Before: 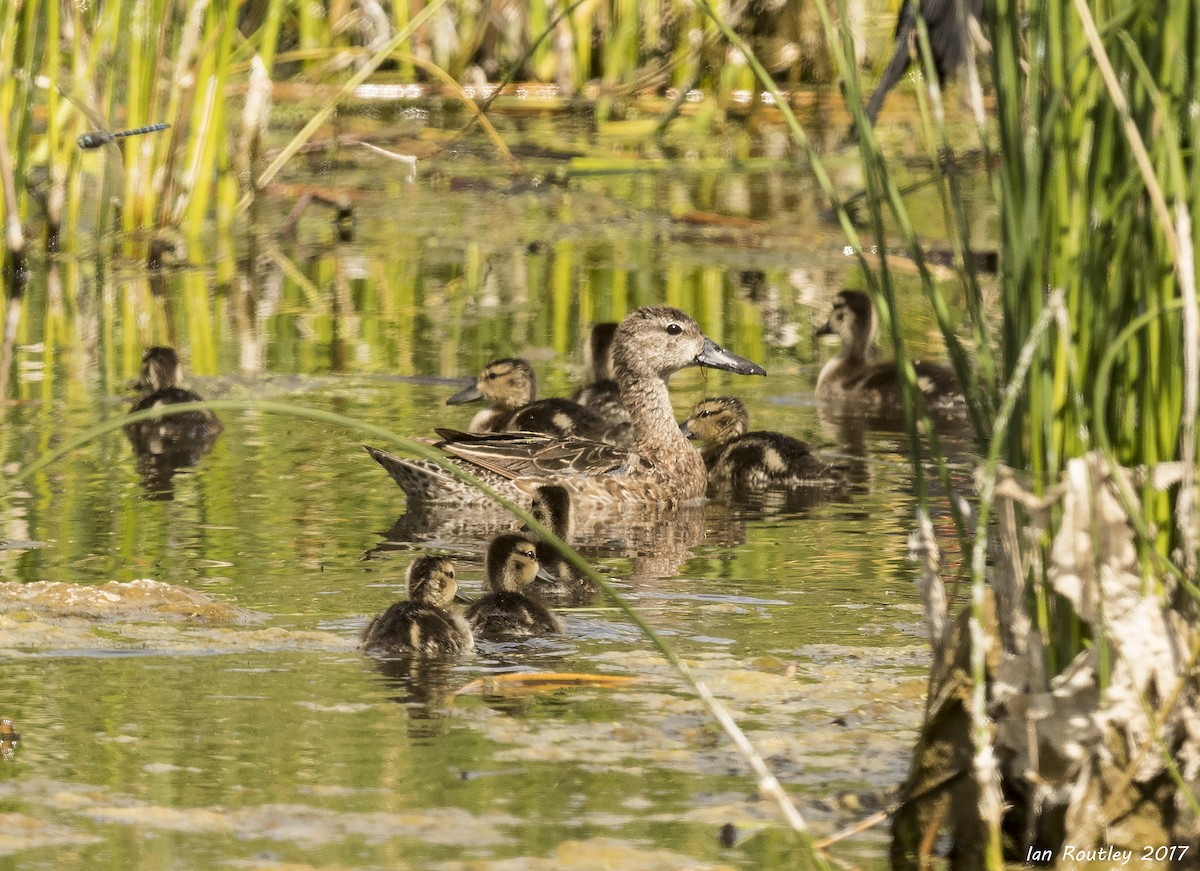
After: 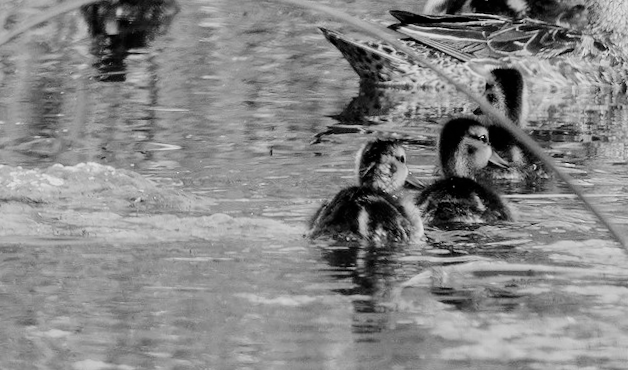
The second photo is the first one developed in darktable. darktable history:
monochrome: a 32, b 64, size 2.3
crop: top 44.483%, right 43.593%, bottom 12.892%
filmic rgb: black relative exposure -5 EV, white relative exposure 3.5 EV, hardness 3.19, contrast 1.2, highlights saturation mix -50%
rotate and perspective: rotation 0.215°, lens shift (vertical) -0.139, crop left 0.069, crop right 0.939, crop top 0.002, crop bottom 0.996
